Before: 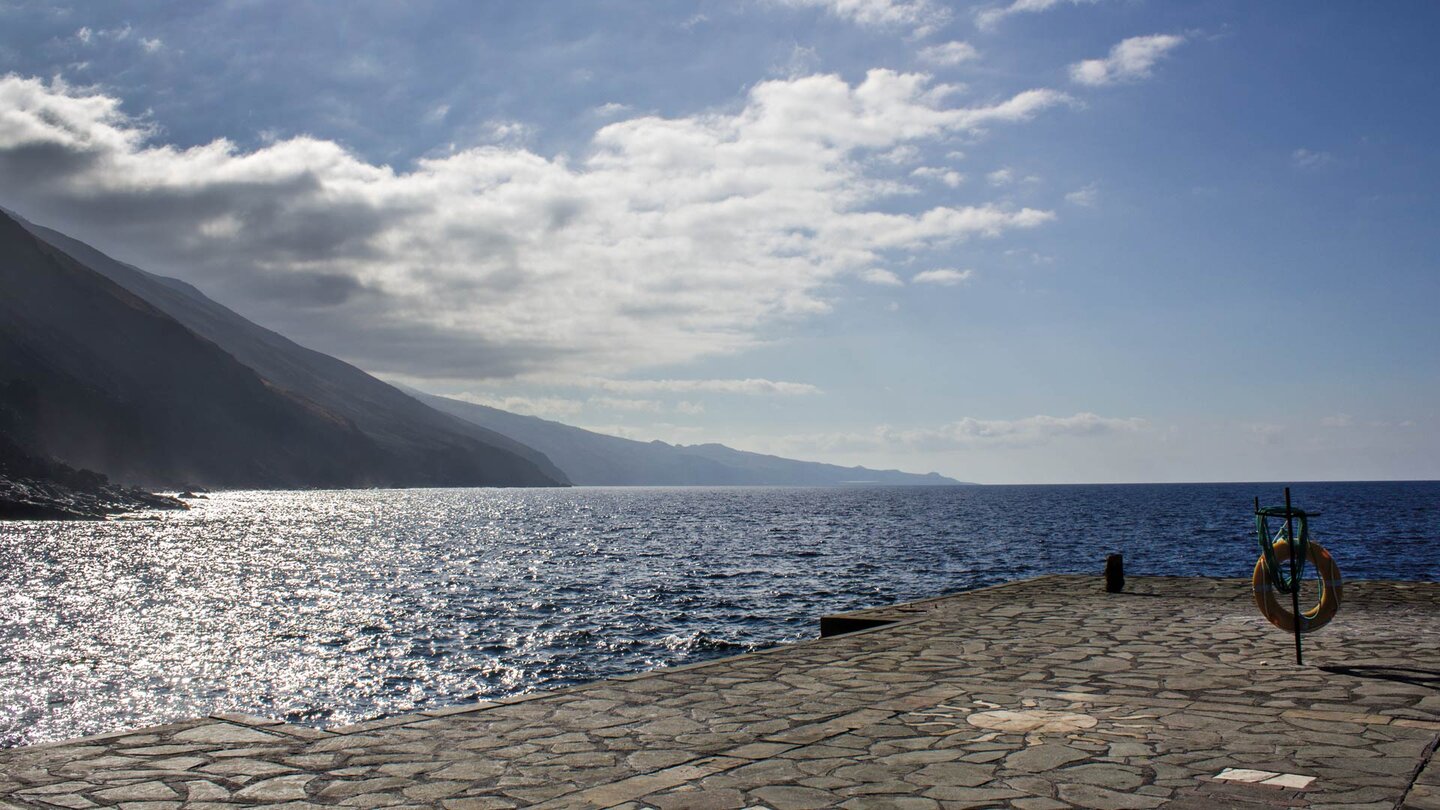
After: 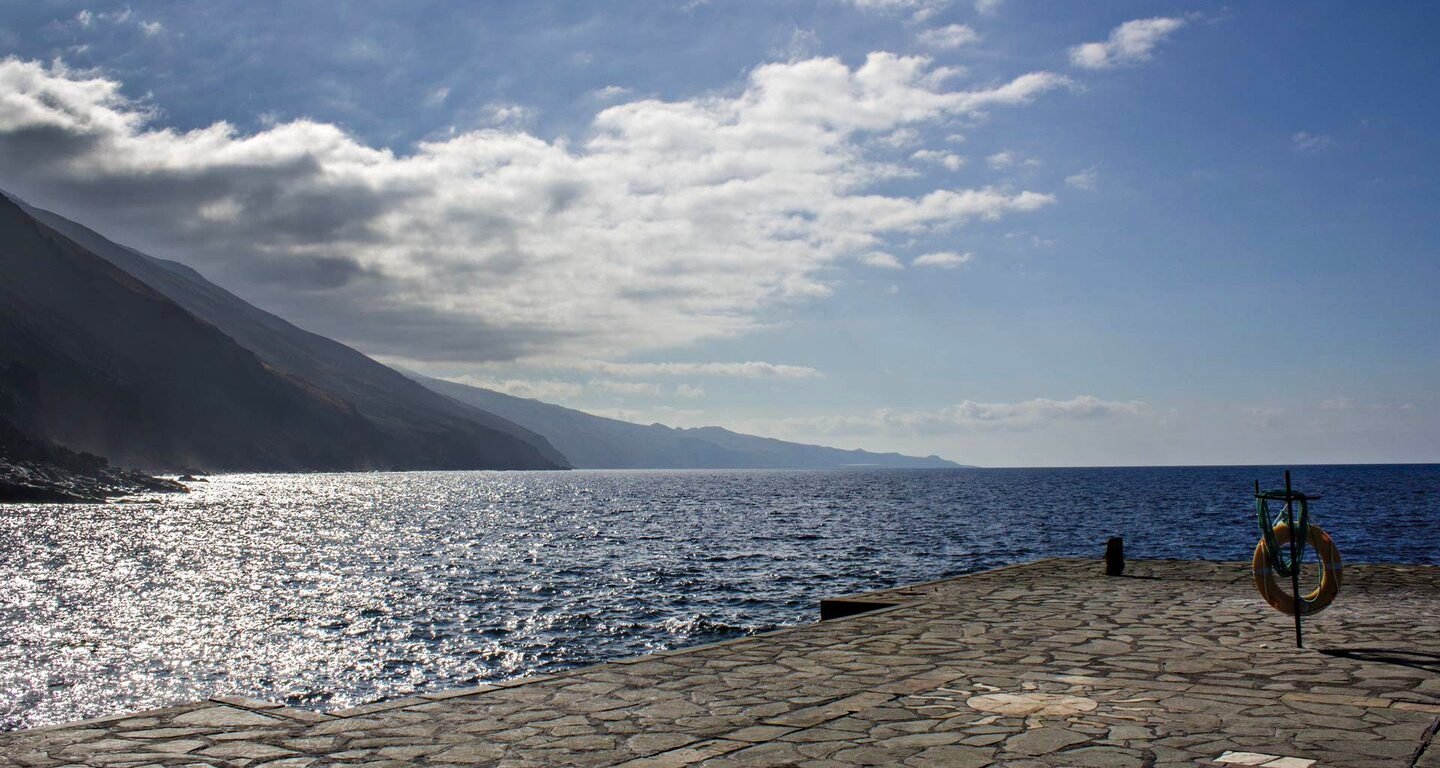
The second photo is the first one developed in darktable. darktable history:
crop and rotate: top 2.111%, bottom 3.036%
haze removal: compatibility mode true, adaptive false
